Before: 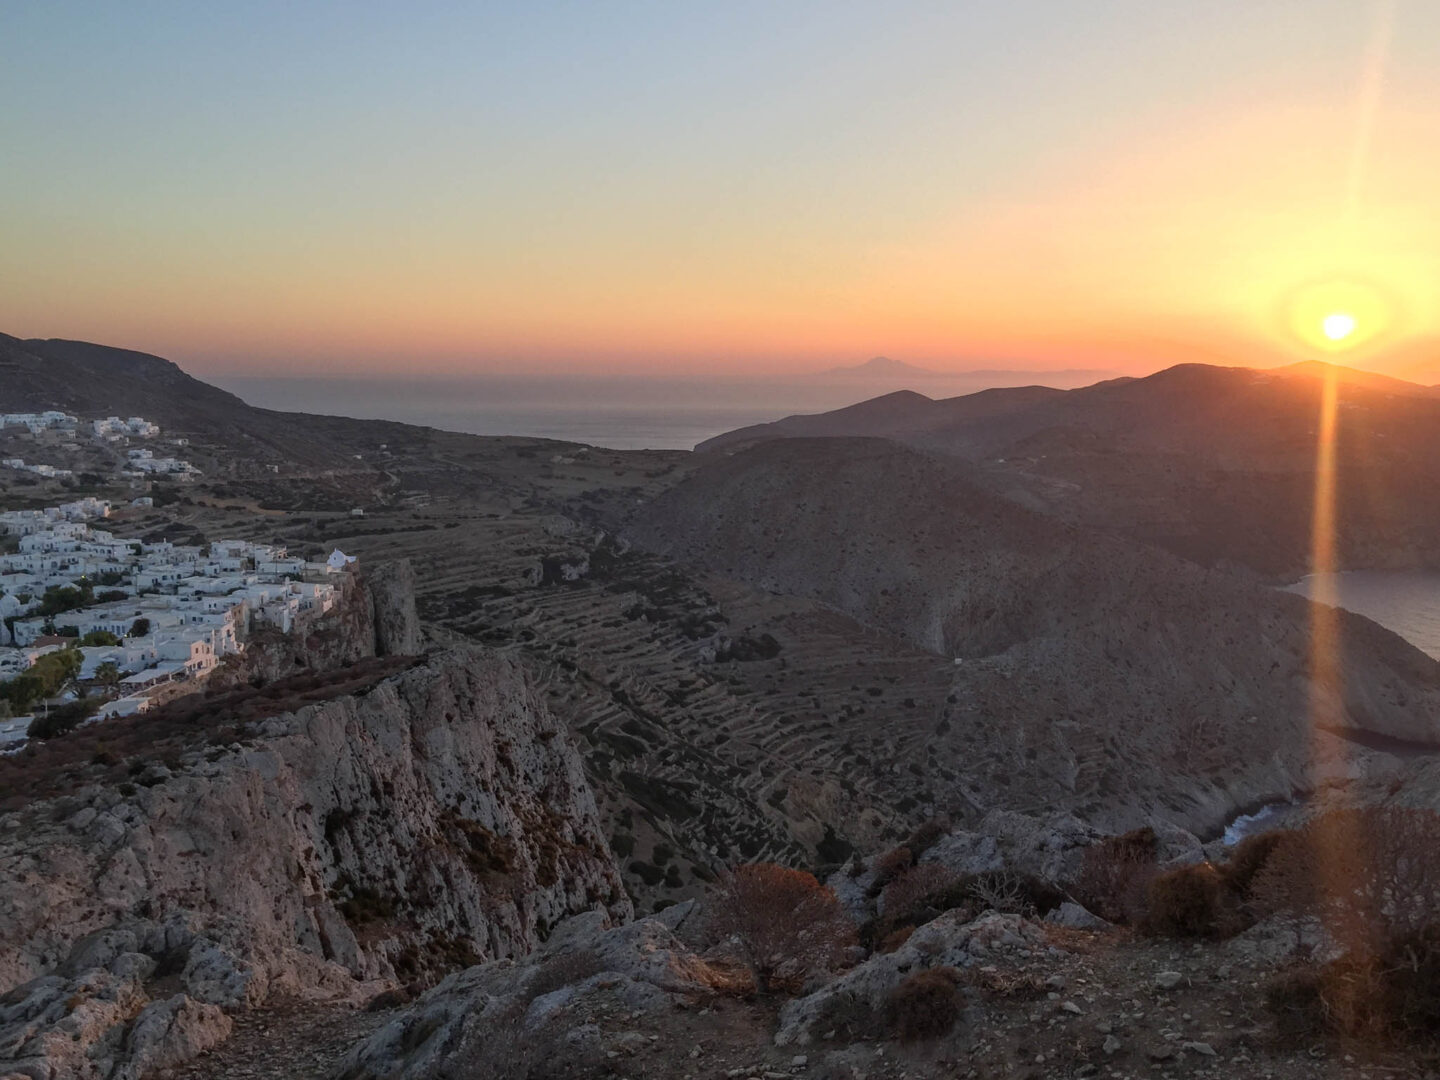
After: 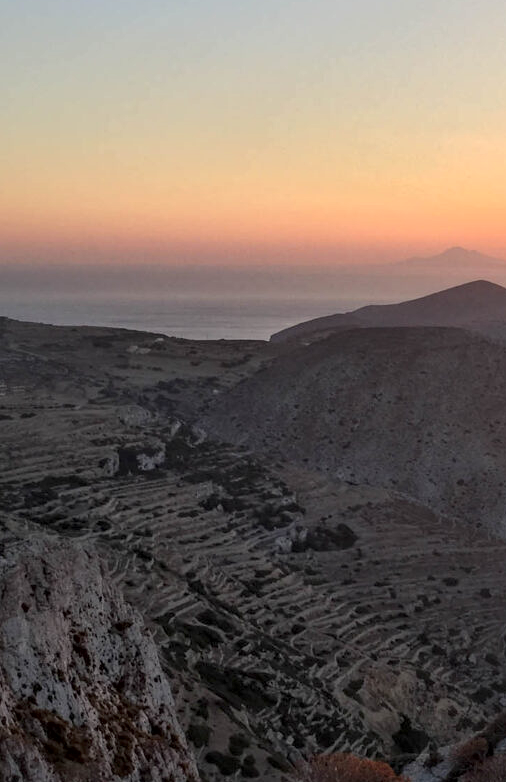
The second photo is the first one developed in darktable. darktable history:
crop and rotate: left 29.476%, top 10.214%, right 35.32%, bottom 17.333%
local contrast: mode bilateral grid, contrast 25, coarseness 60, detail 151%, midtone range 0.2
